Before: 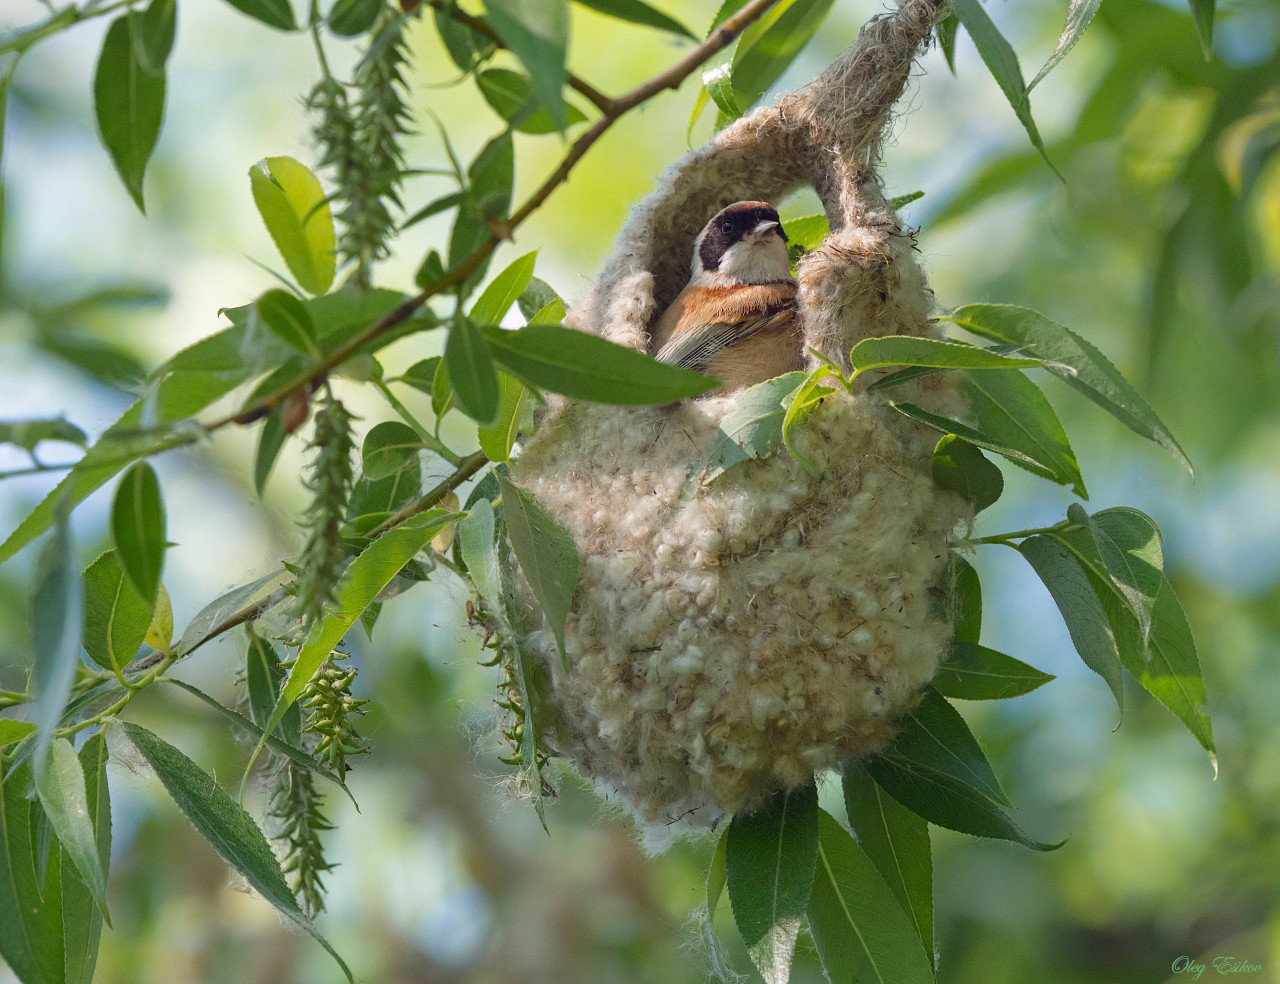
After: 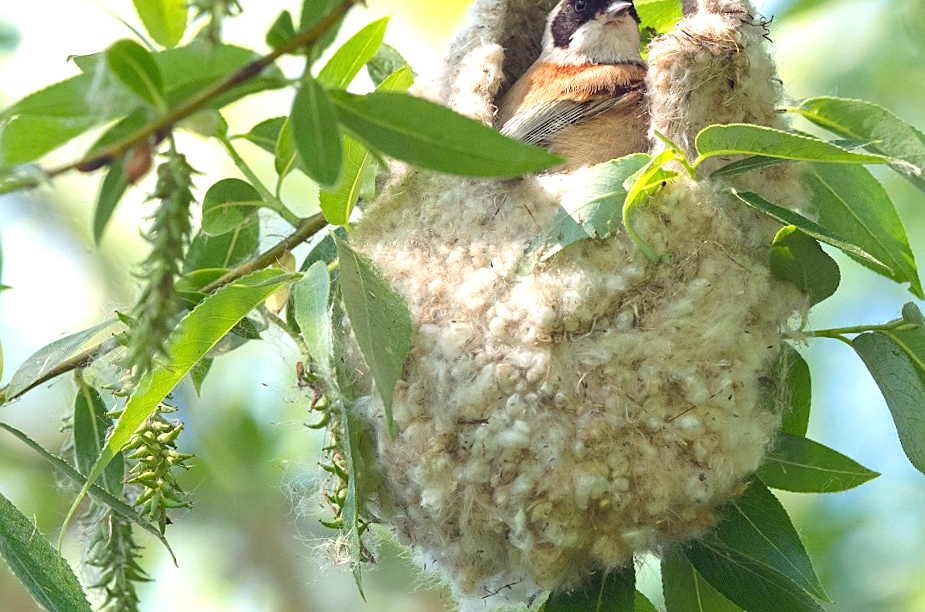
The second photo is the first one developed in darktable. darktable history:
exposure: black level correction 0, exposure 0.951 EV, compensate highlight preservation false
sharpen: amount 0.208
levels: levels [0, 0.498, 1]
crop and rotate: angle -3.54°, left 9.851%, top 21.089%, right 12.135%, bottom 11.835%
